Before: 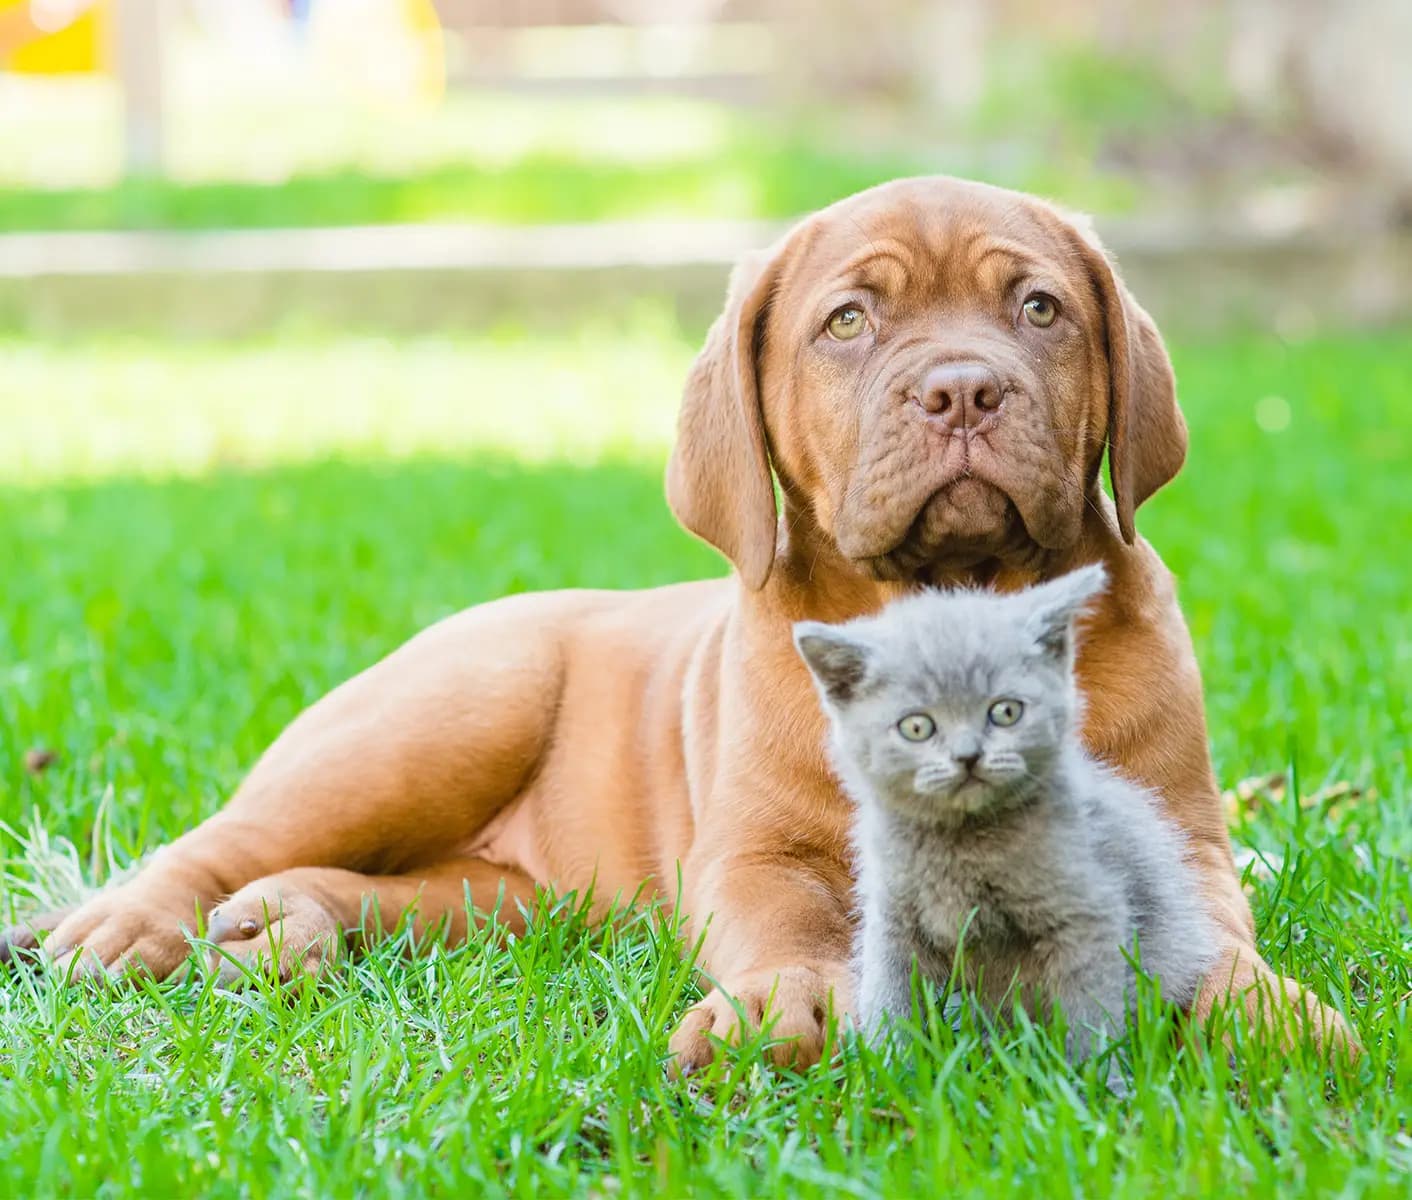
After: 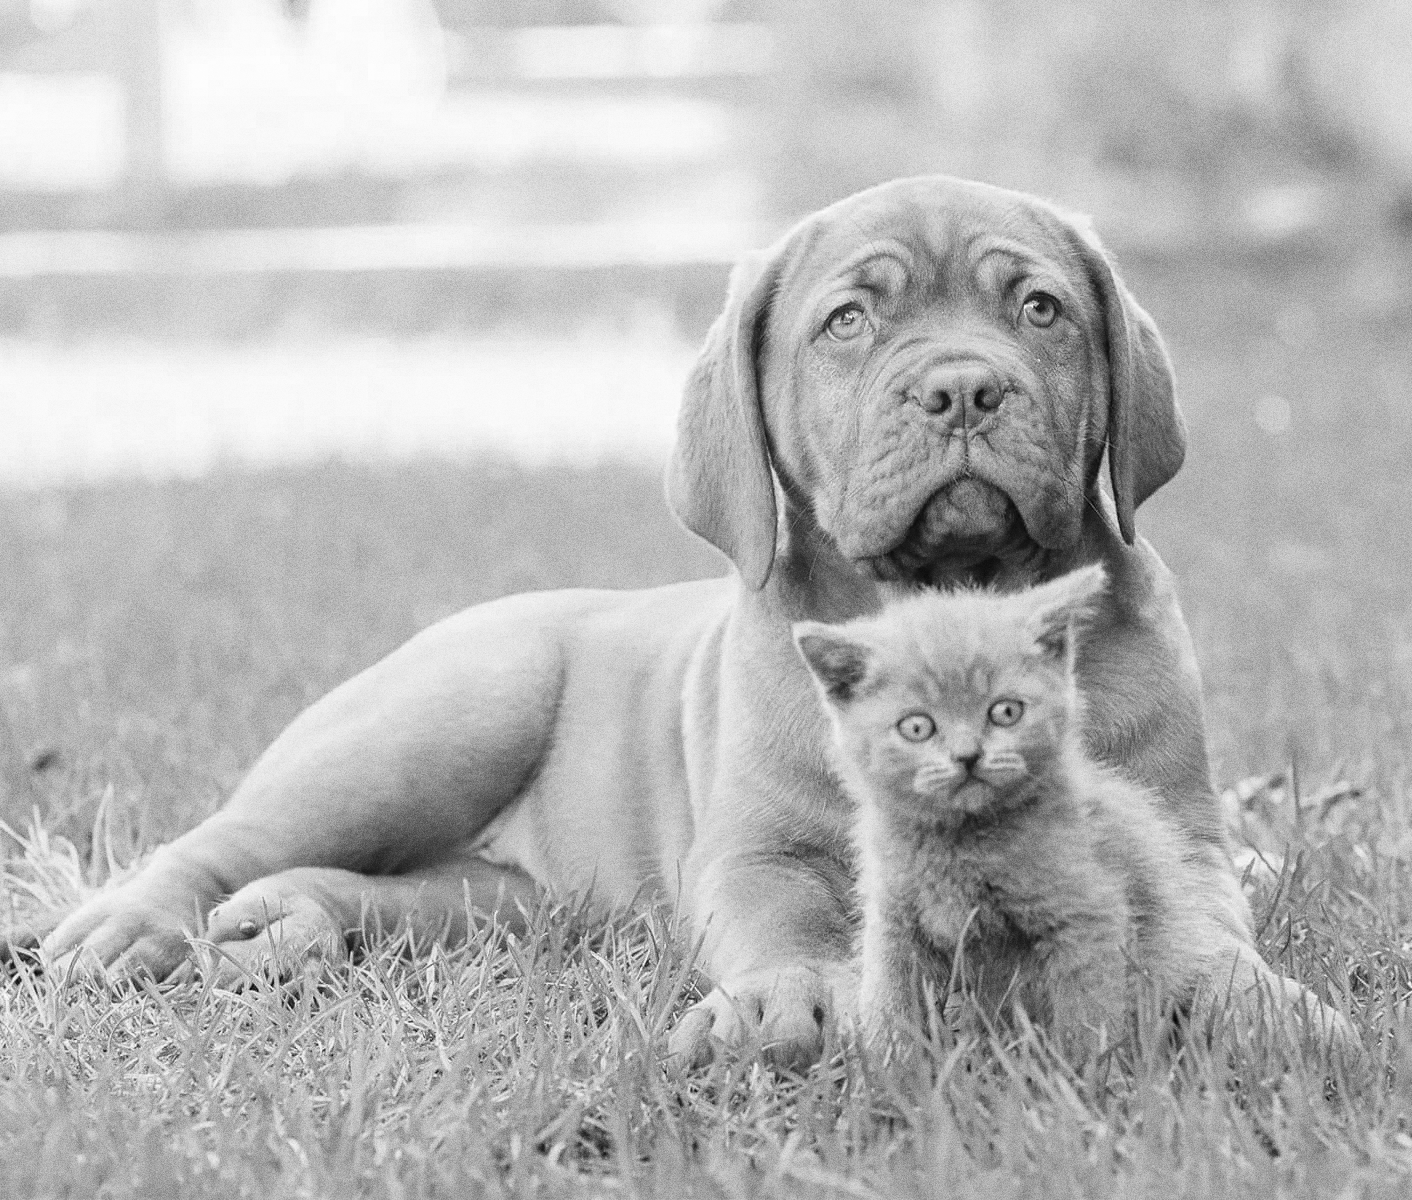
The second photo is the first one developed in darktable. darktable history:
velvia: on, module defaults
monochrome: on, module defaults
grain: coarseness 0.09 ISO, strength 40%
